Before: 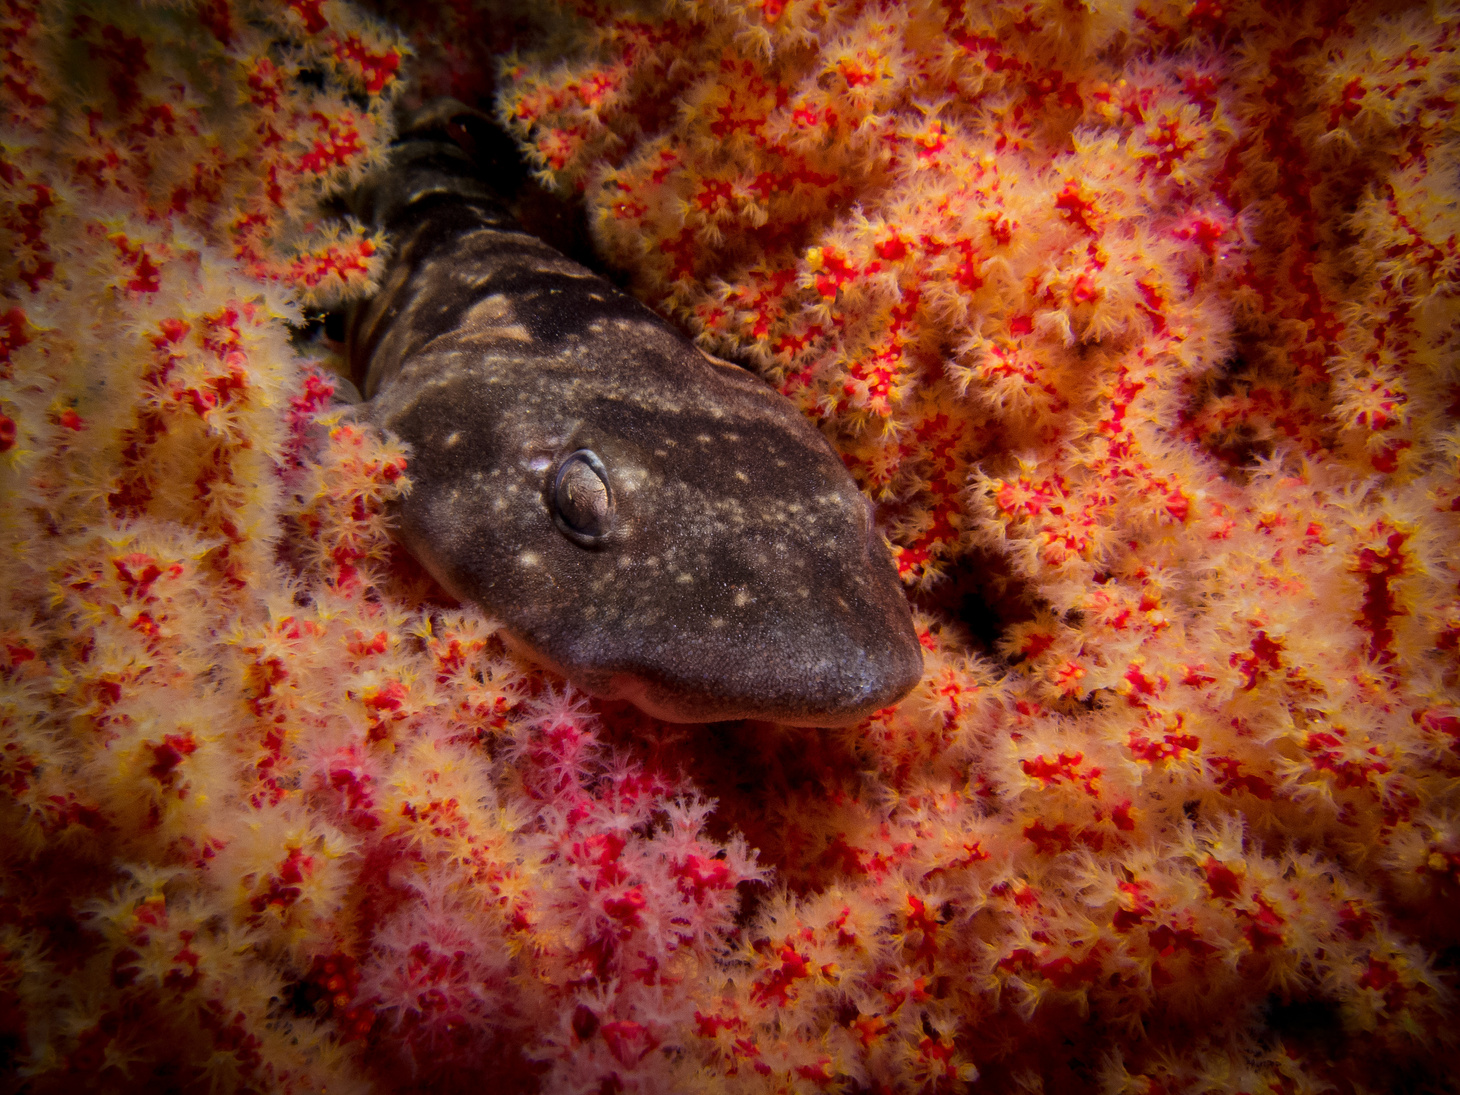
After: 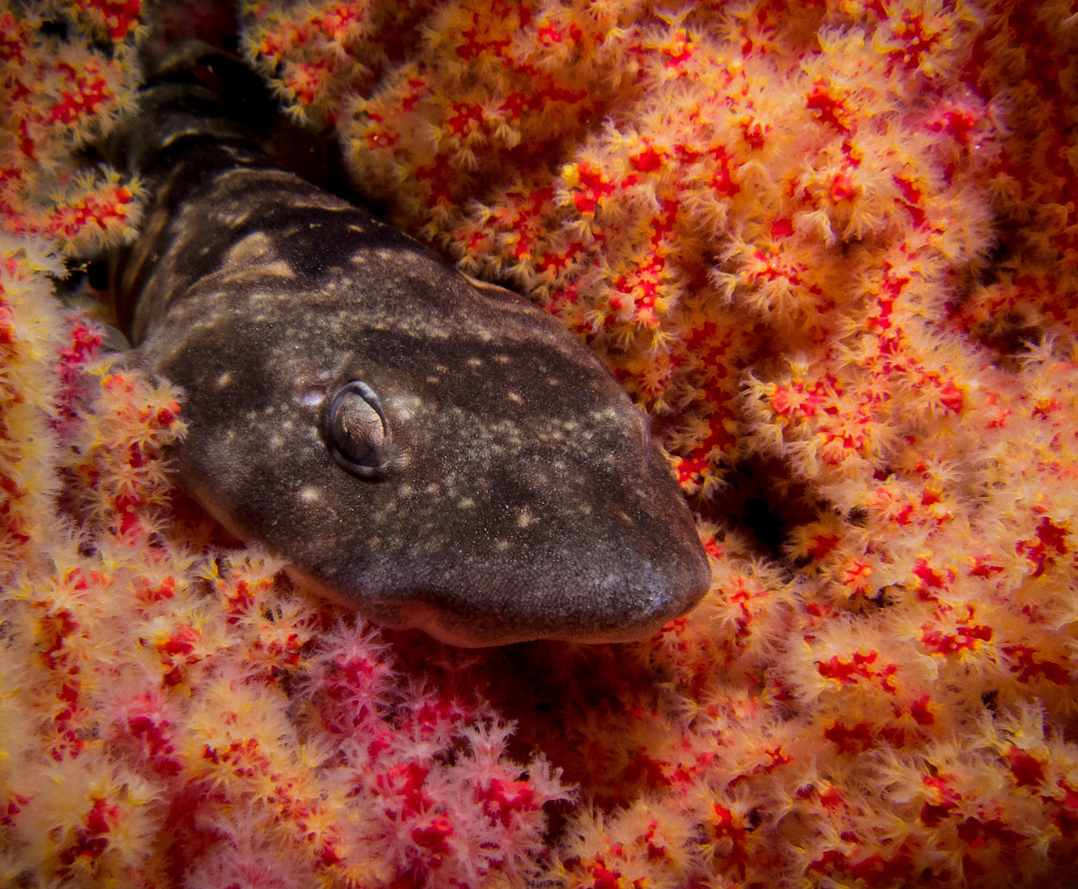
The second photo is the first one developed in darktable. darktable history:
rotate and perspective: rotation -4.2°, shear 0.006, automatic cropping off
crop and rotate: left 17.046%, top 10.659%, right 12.989%, bottom 14.553%
